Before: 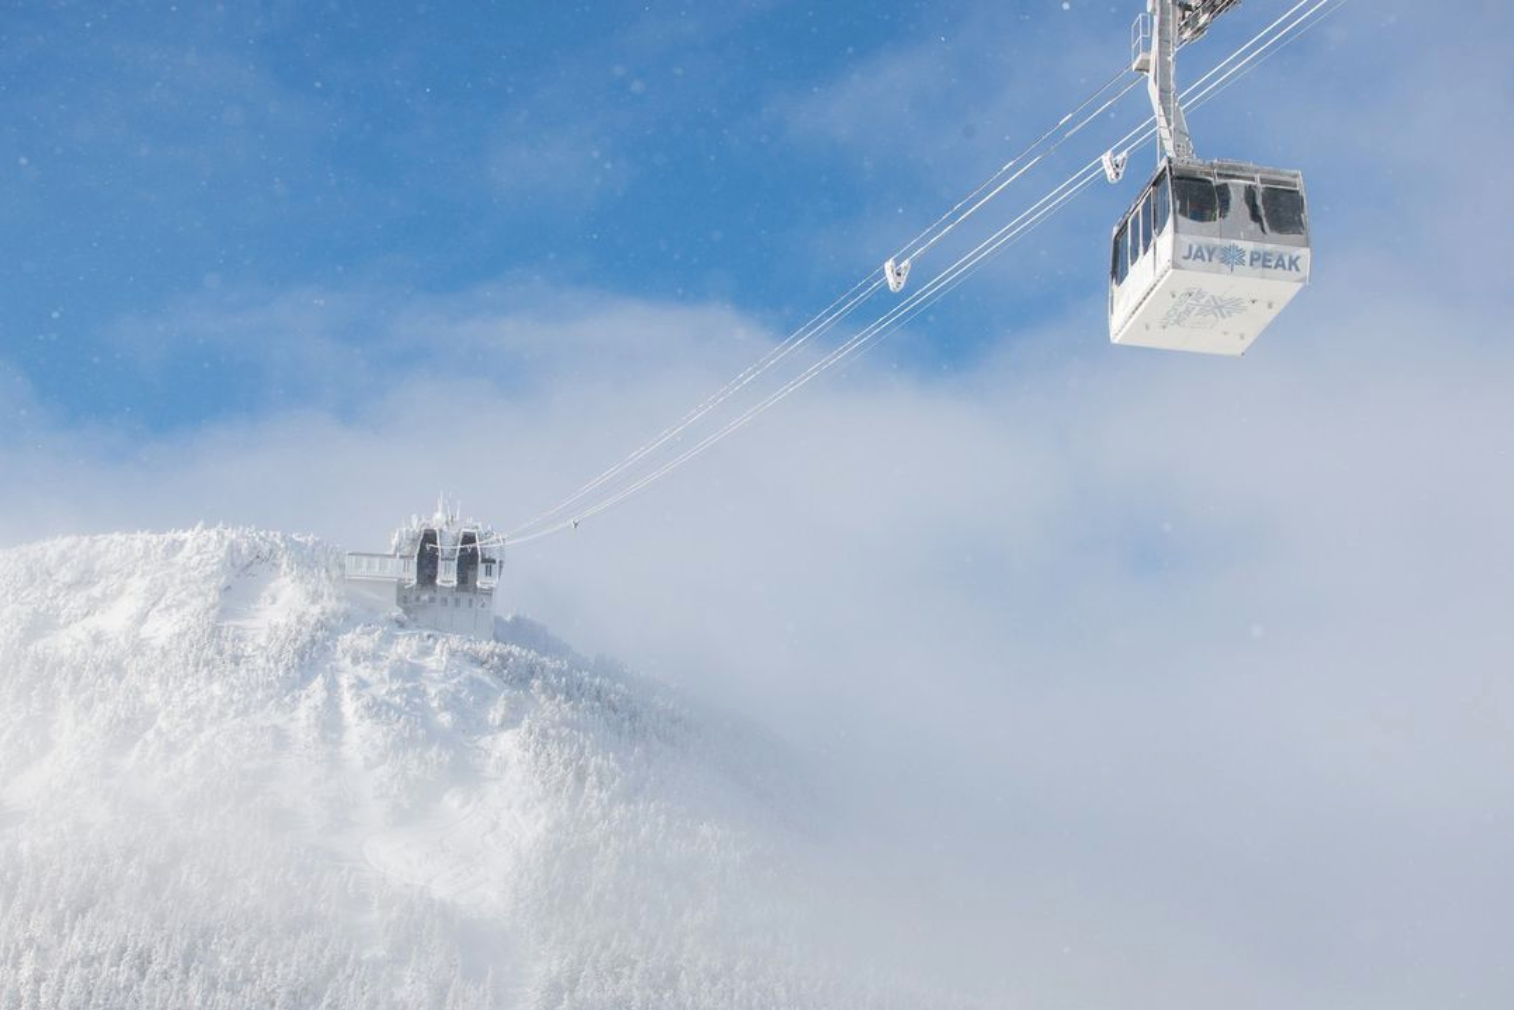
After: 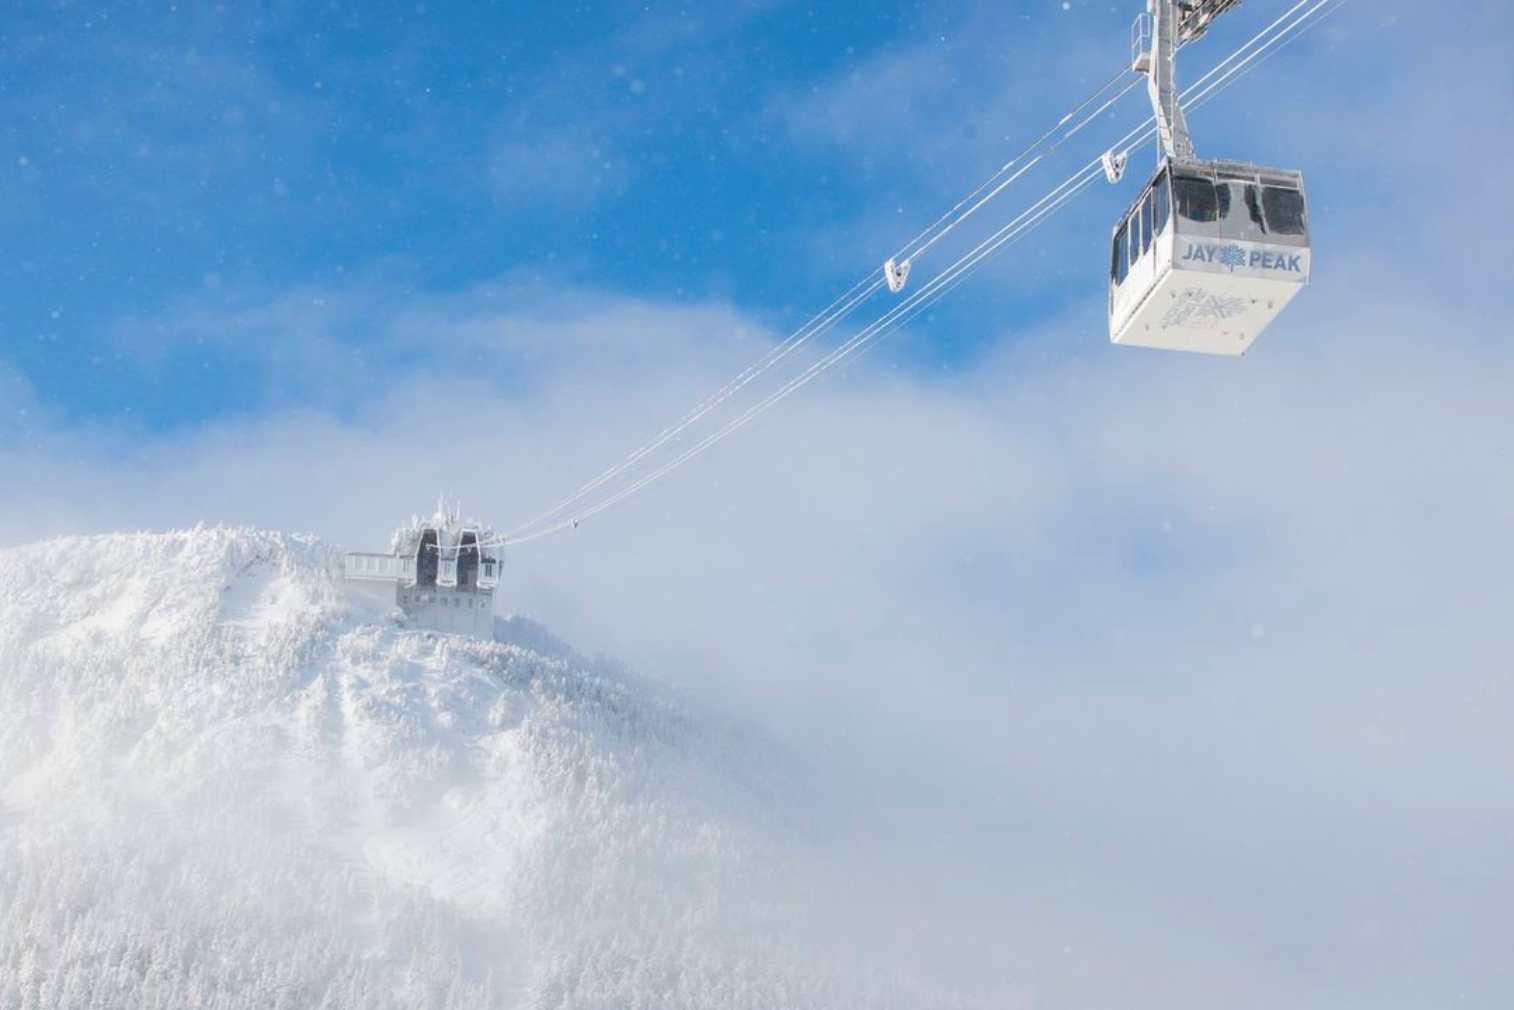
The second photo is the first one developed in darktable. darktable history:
color balance rgb: power › hue 315.98°, white fulcrum 0.086 EV, linear chroma grading › global chroma 0.352%, perceptual saturation grading › global saturation 25.654%
